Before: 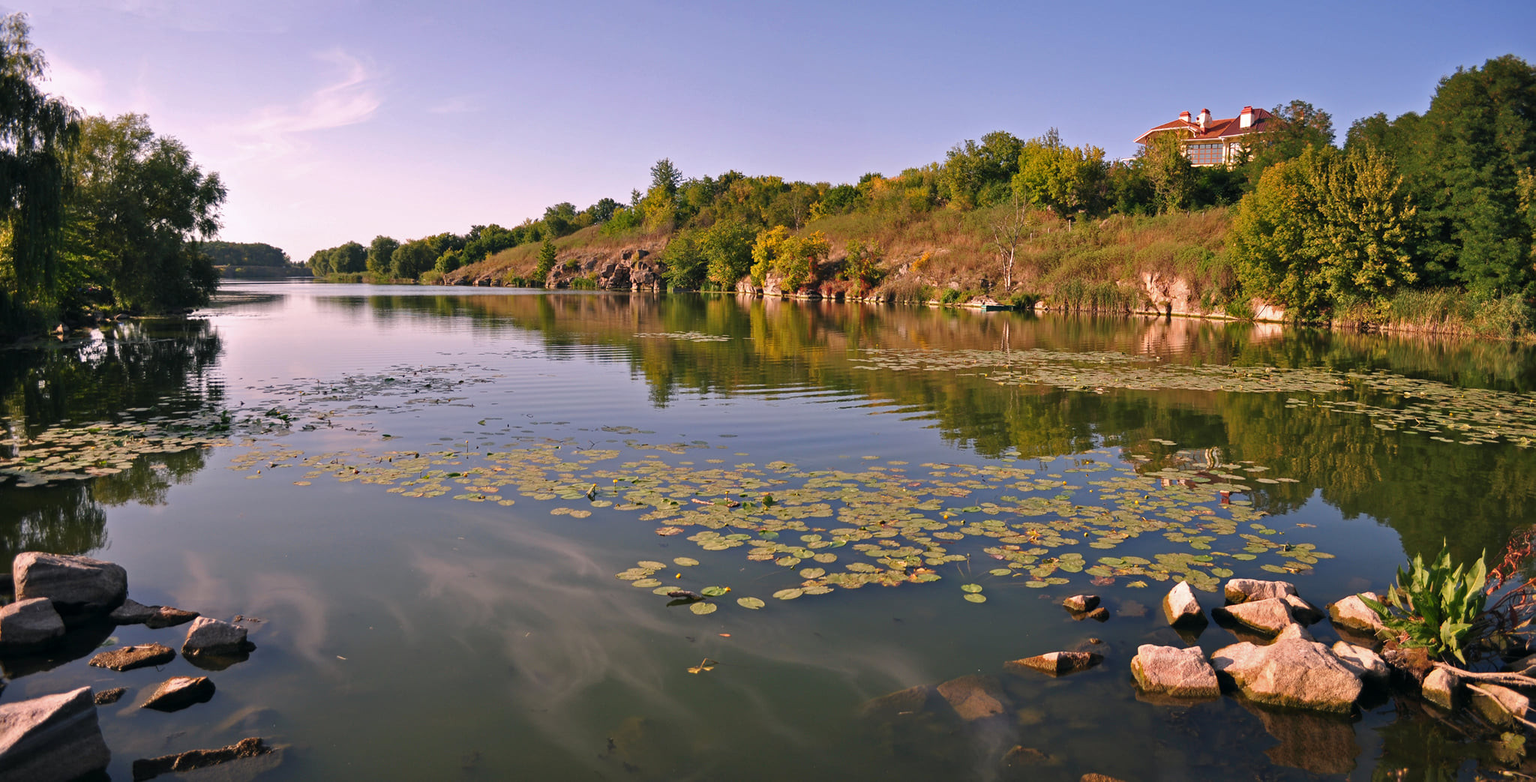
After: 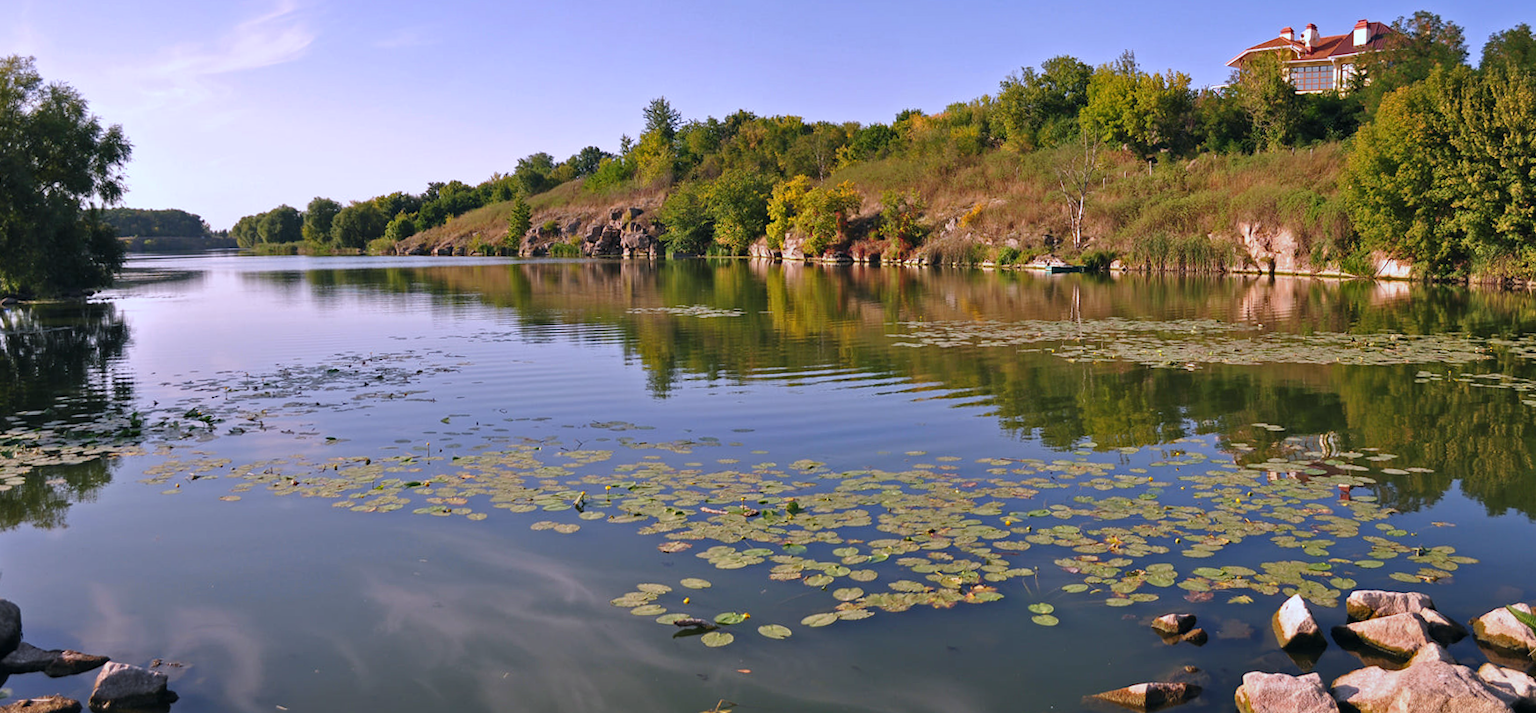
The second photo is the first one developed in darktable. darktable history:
white balance: red 0.926, green 1.003, blue 1.133
rotate and perspective: rotation -1.17°, automatic cropping off
crop: left 7.856%, top 11.836%, right 10.12%, bottom 15.387%
